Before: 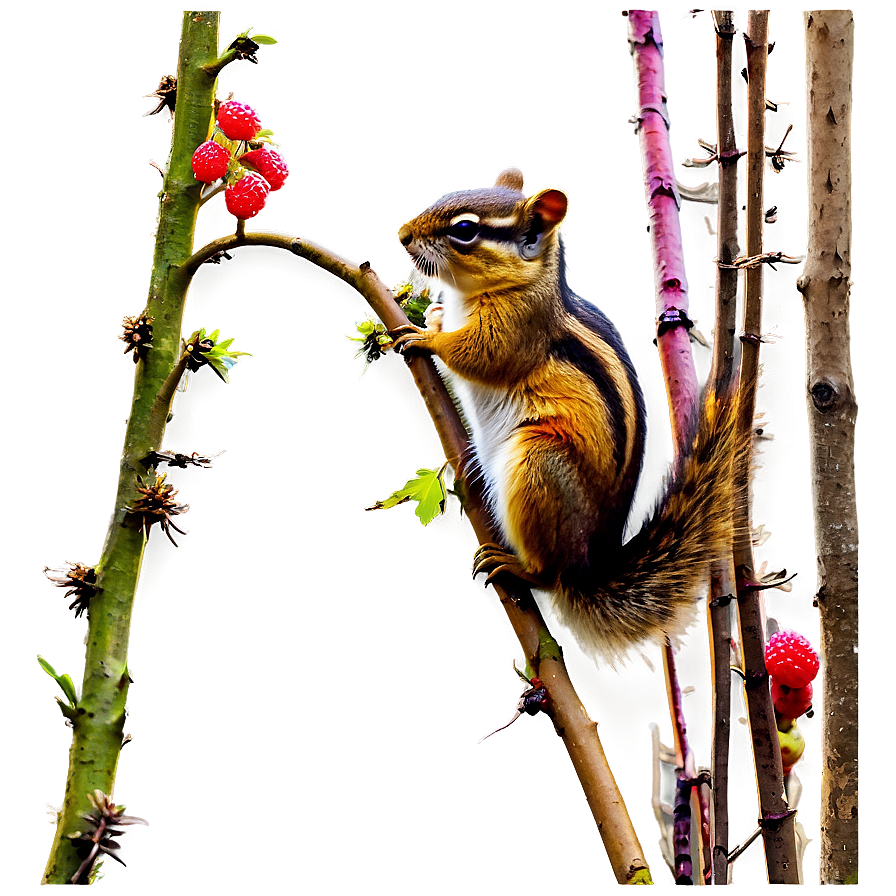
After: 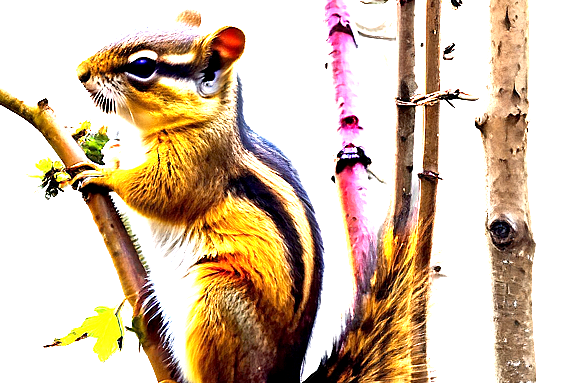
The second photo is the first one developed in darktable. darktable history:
exposure: black level correction 0.001, exposure 1.651 EV, compensate exposure bias true, compensate highlight preservation false
crop: left 36.042%, top 18.258%, right 0.36%, bottom 38.986%
